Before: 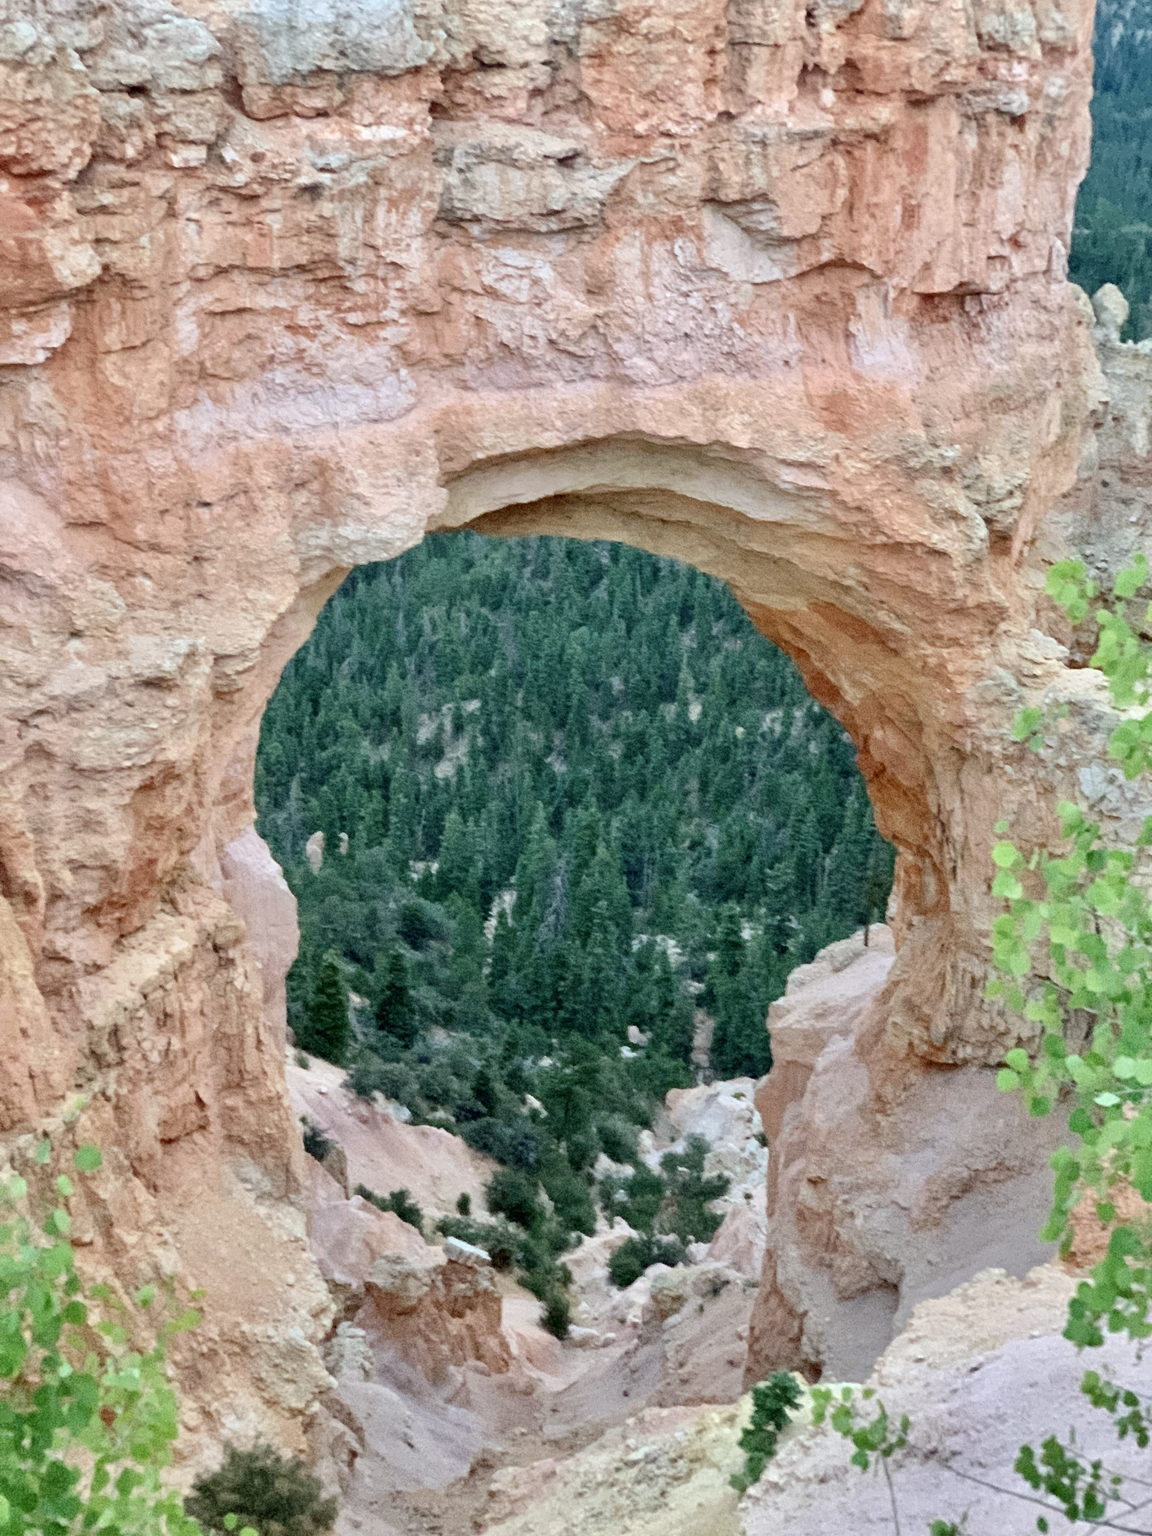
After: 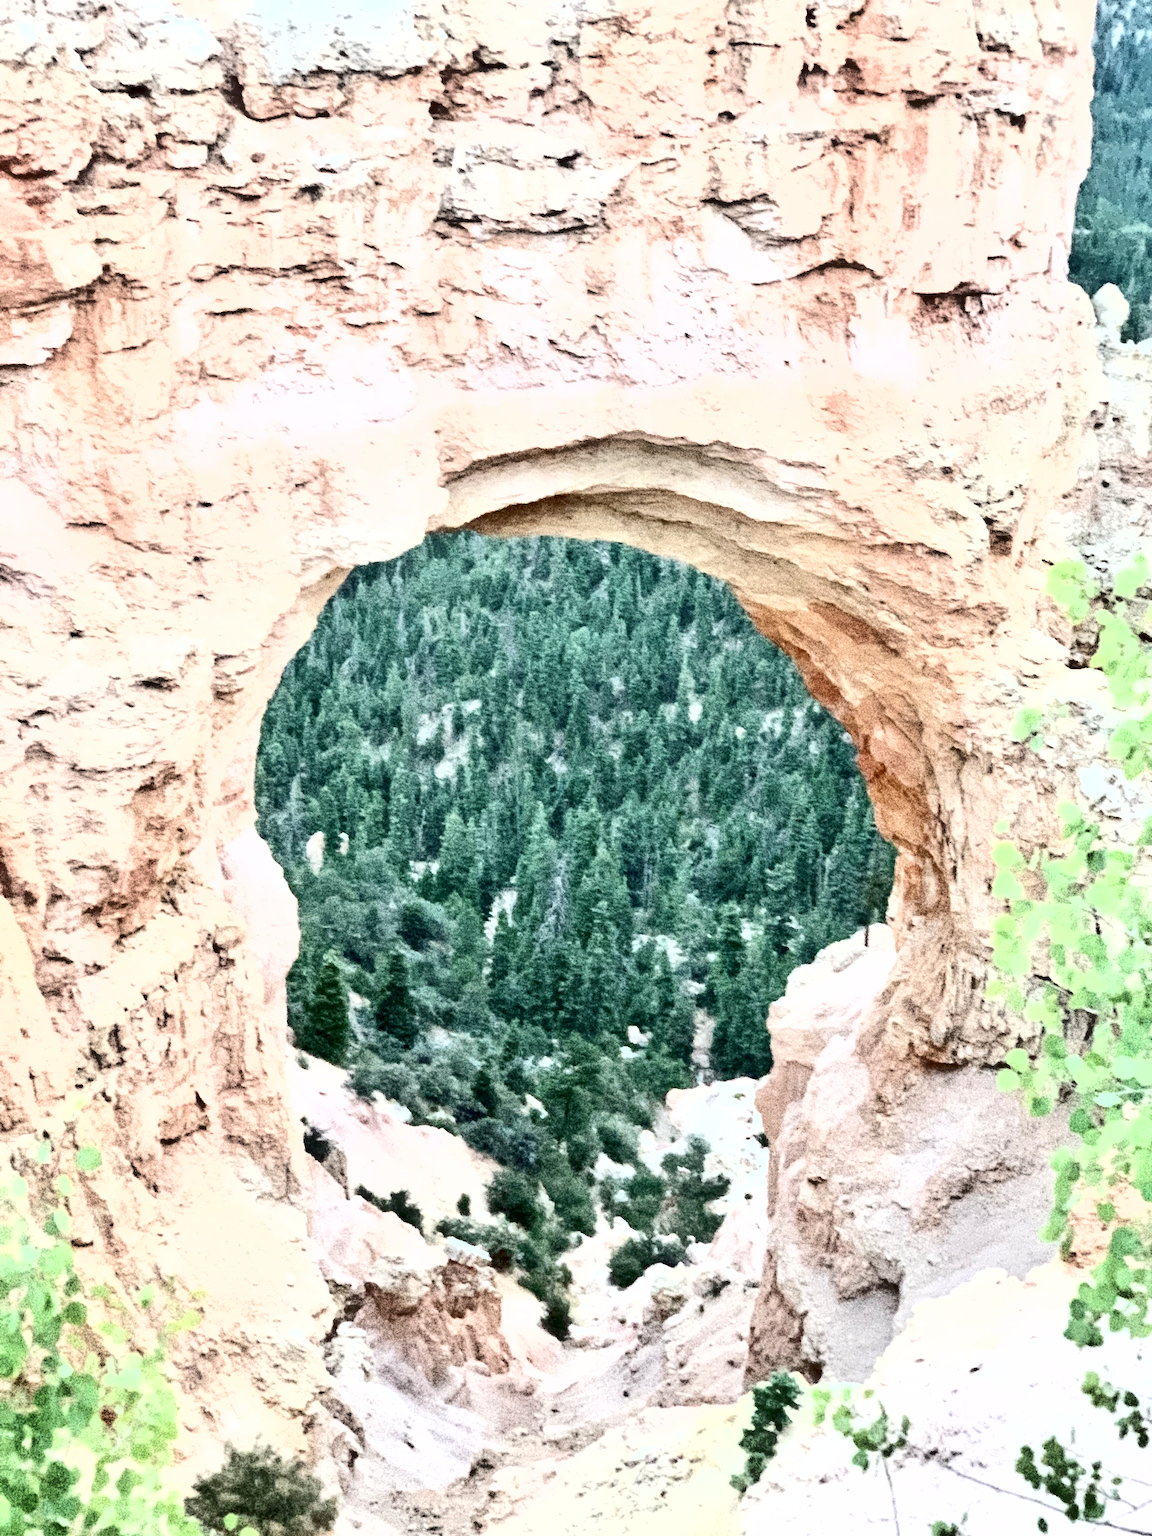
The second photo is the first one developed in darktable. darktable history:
contrast brightness saturation: contrast 0.25, saturation -0.31
shadows and highlights: highlights color adjustment 0%, low approximation 0.01, soften with gaussian
exposure: black level correction 0, exposure 1.2 EV, compensate highlight preservation false
